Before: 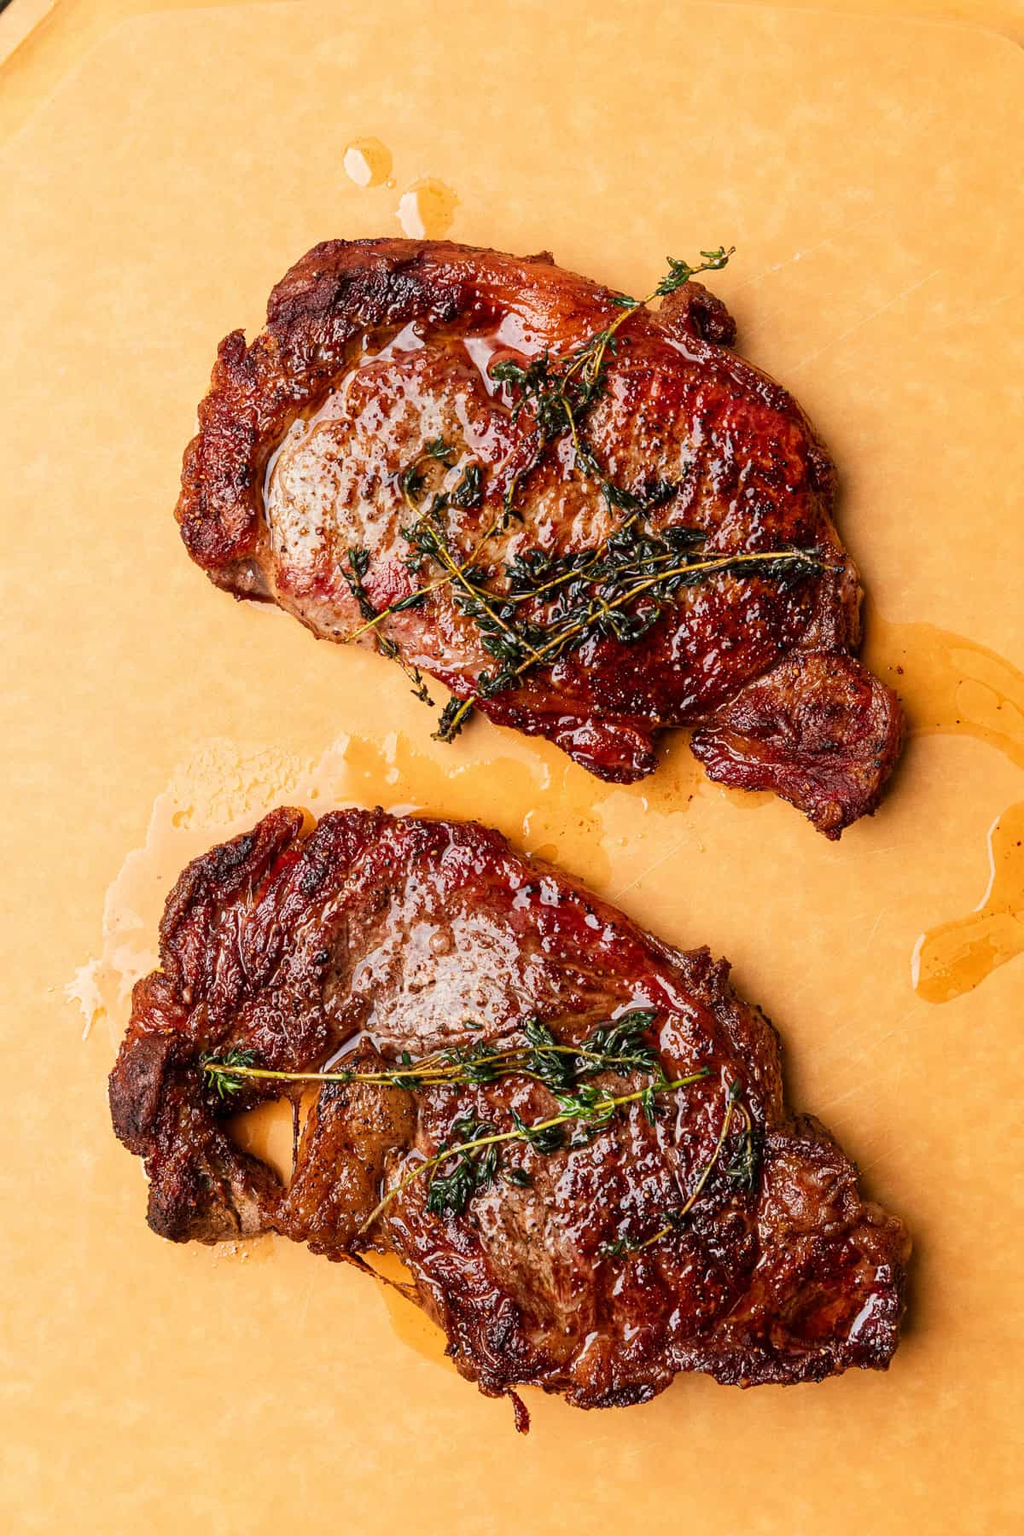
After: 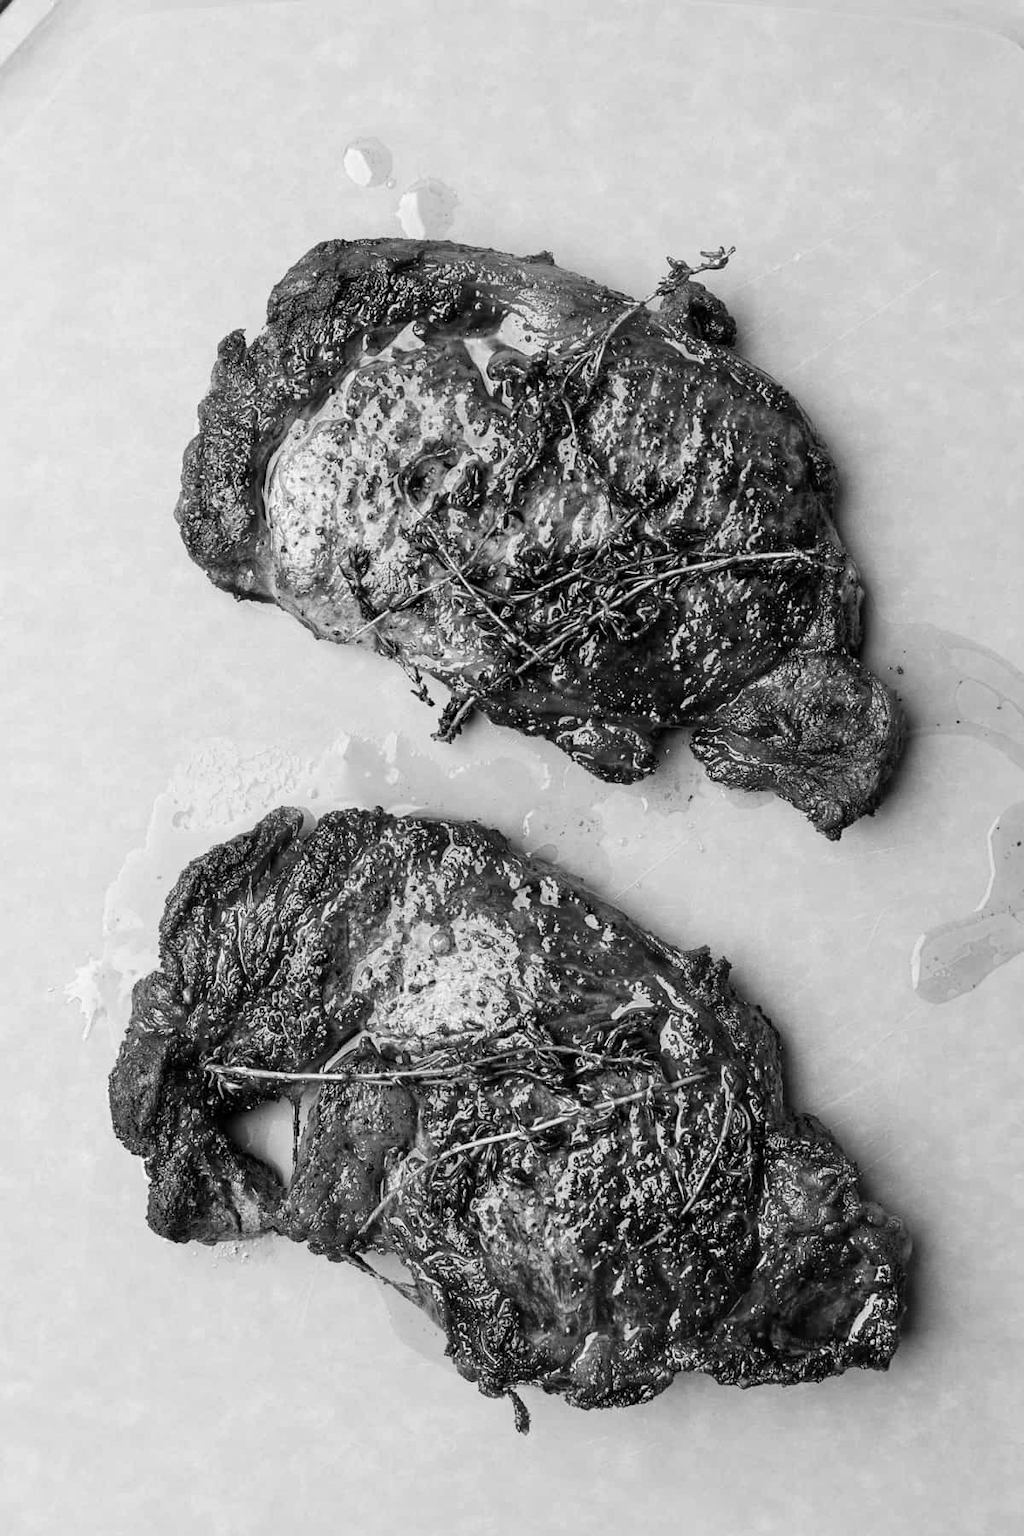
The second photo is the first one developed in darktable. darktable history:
exposure: exposure 0.127 EV, compensate highlight preservation false
monochrome: on, module defaults
color calibration: illuminant as shot in camera, x 0.358, y 0.373, temperature 4628.91 K
color balance rgb: linear chroma grading › global chroma 18.9%, perceptual saturation grading › global saturation 20%, perceptual saturation grading › highlights -25%, perceptual saturation grading › shadows 50%, global vibrance 18.93%
